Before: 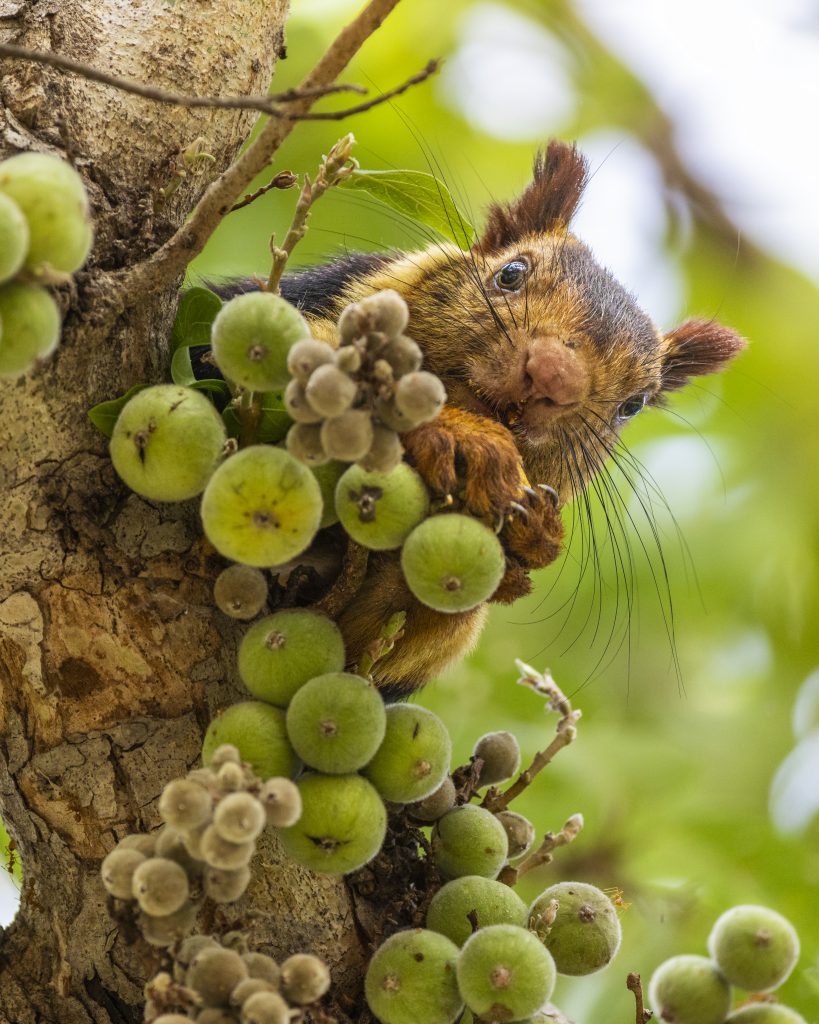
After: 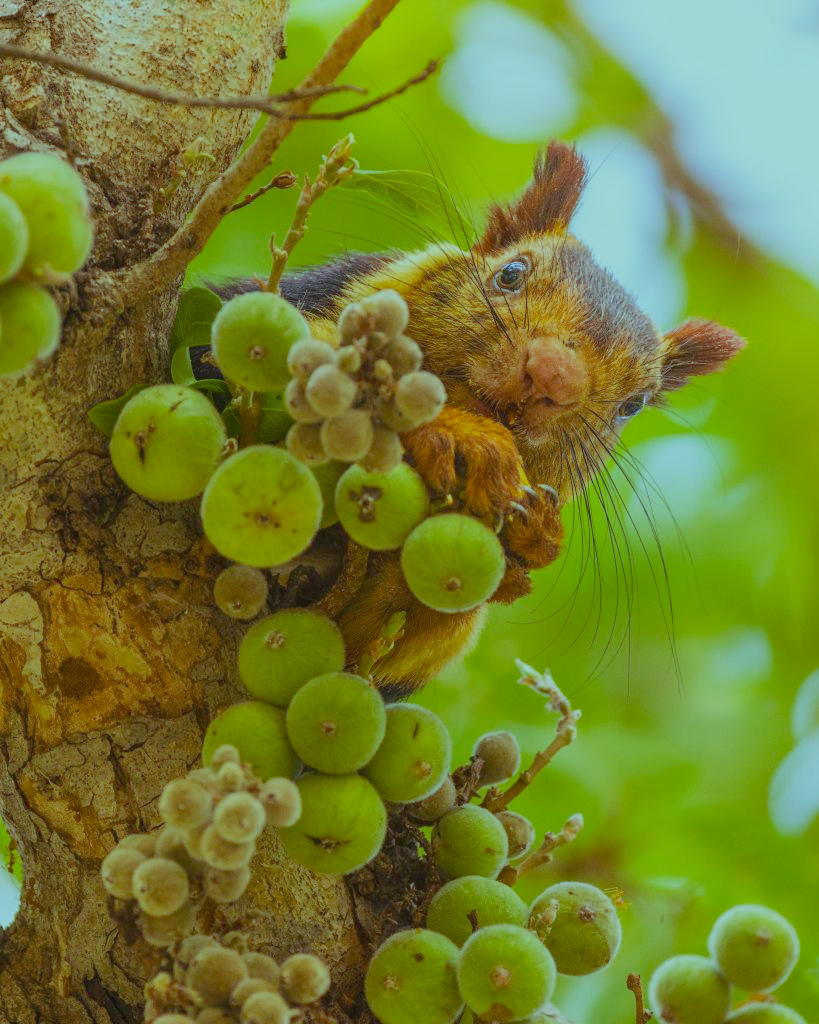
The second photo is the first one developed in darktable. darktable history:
color balance rgb: highlights gain › chroma 4.065%, highlights gain › hue 201.13°, perceptual saturation grading › global saturation 30.285%, contrast -29.676%
